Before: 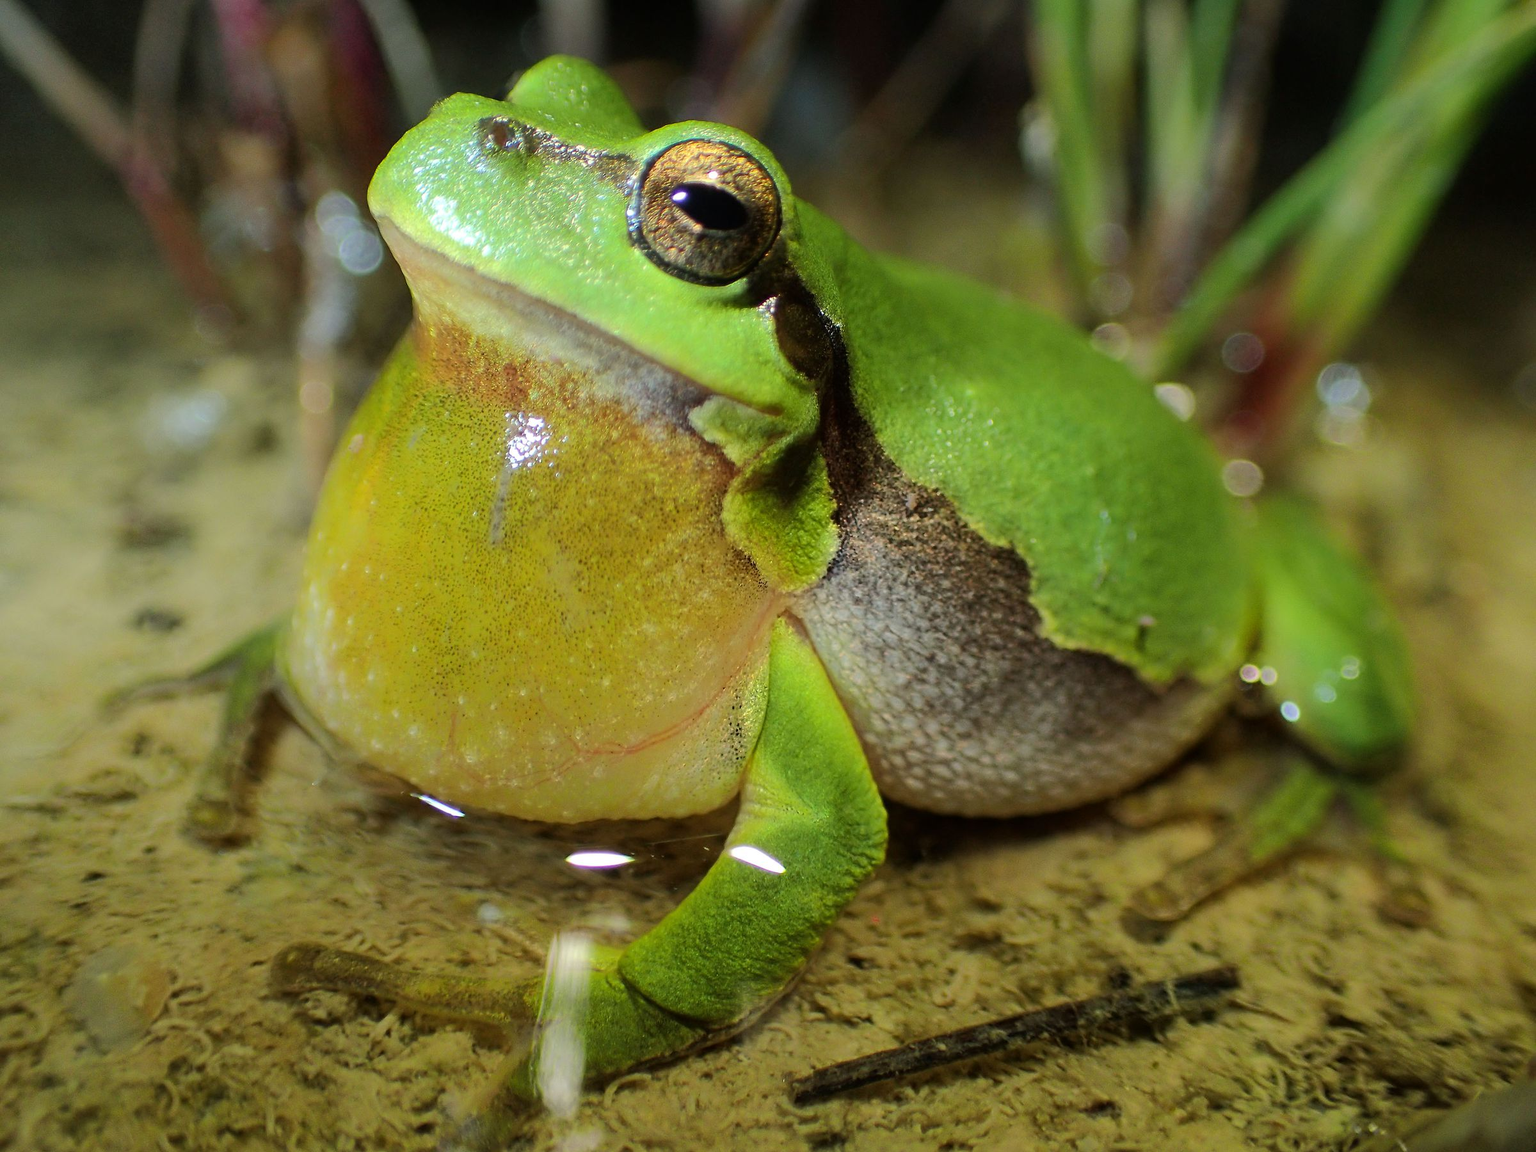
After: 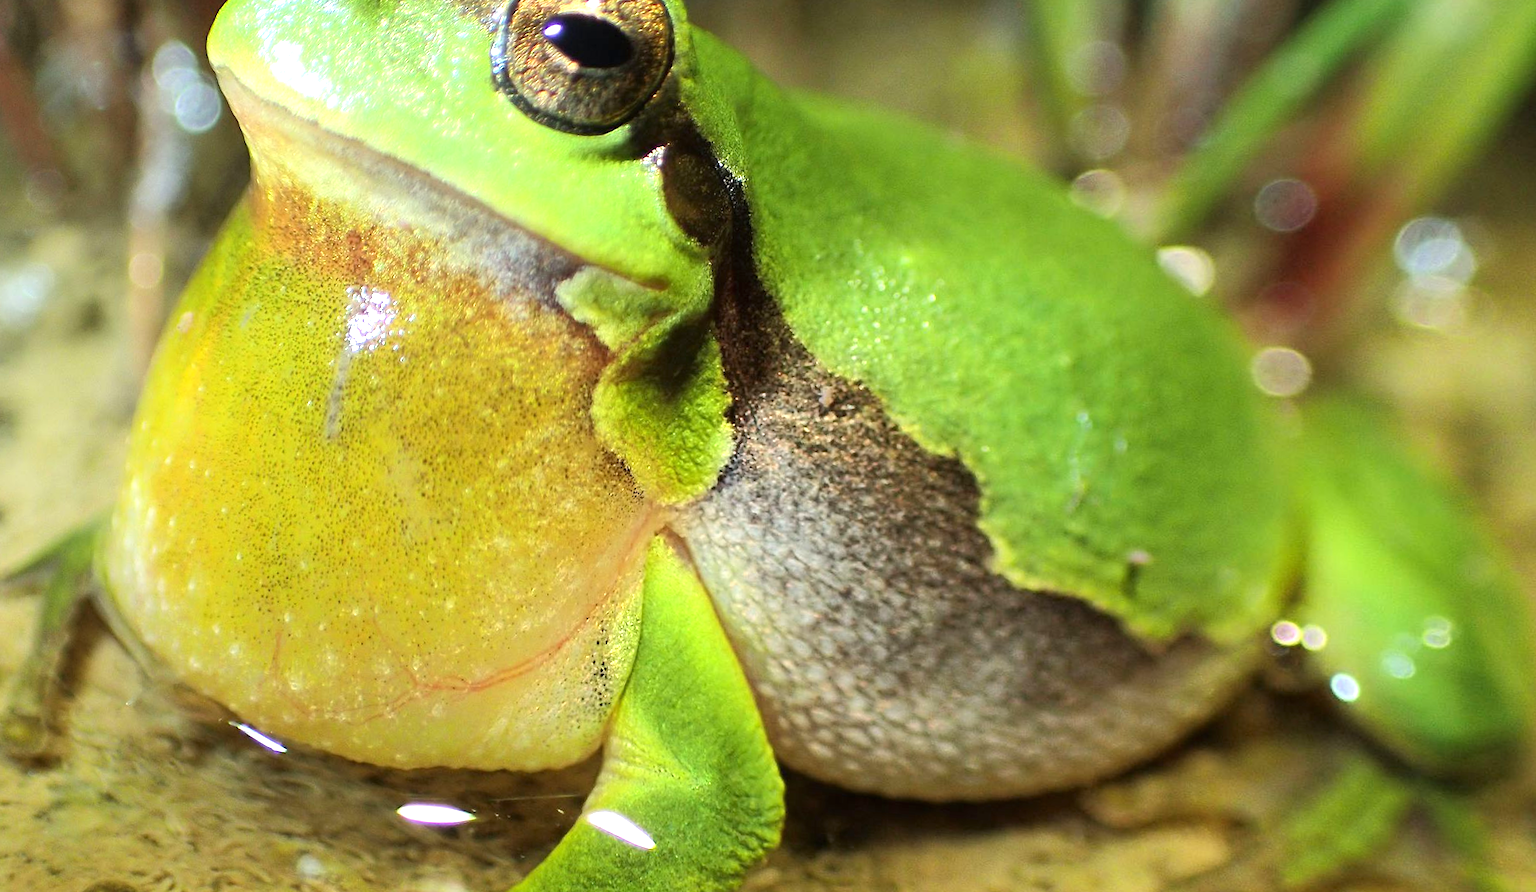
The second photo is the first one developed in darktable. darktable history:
rotate and perspective: rotation 1.69°, lens shift (vertical) -0.023, lens shift (horizontal) -0.291, crop left 0.025, crop right 0.988, crop top 0.092, crop bottom 0.842
exposure: black level correction 0, exposure 0.9 EV, compensate highlight preservation false
white balance: emerald 1
crop: left 7.856%, top 11.836%, right 10.12%, bottom 15.387%
